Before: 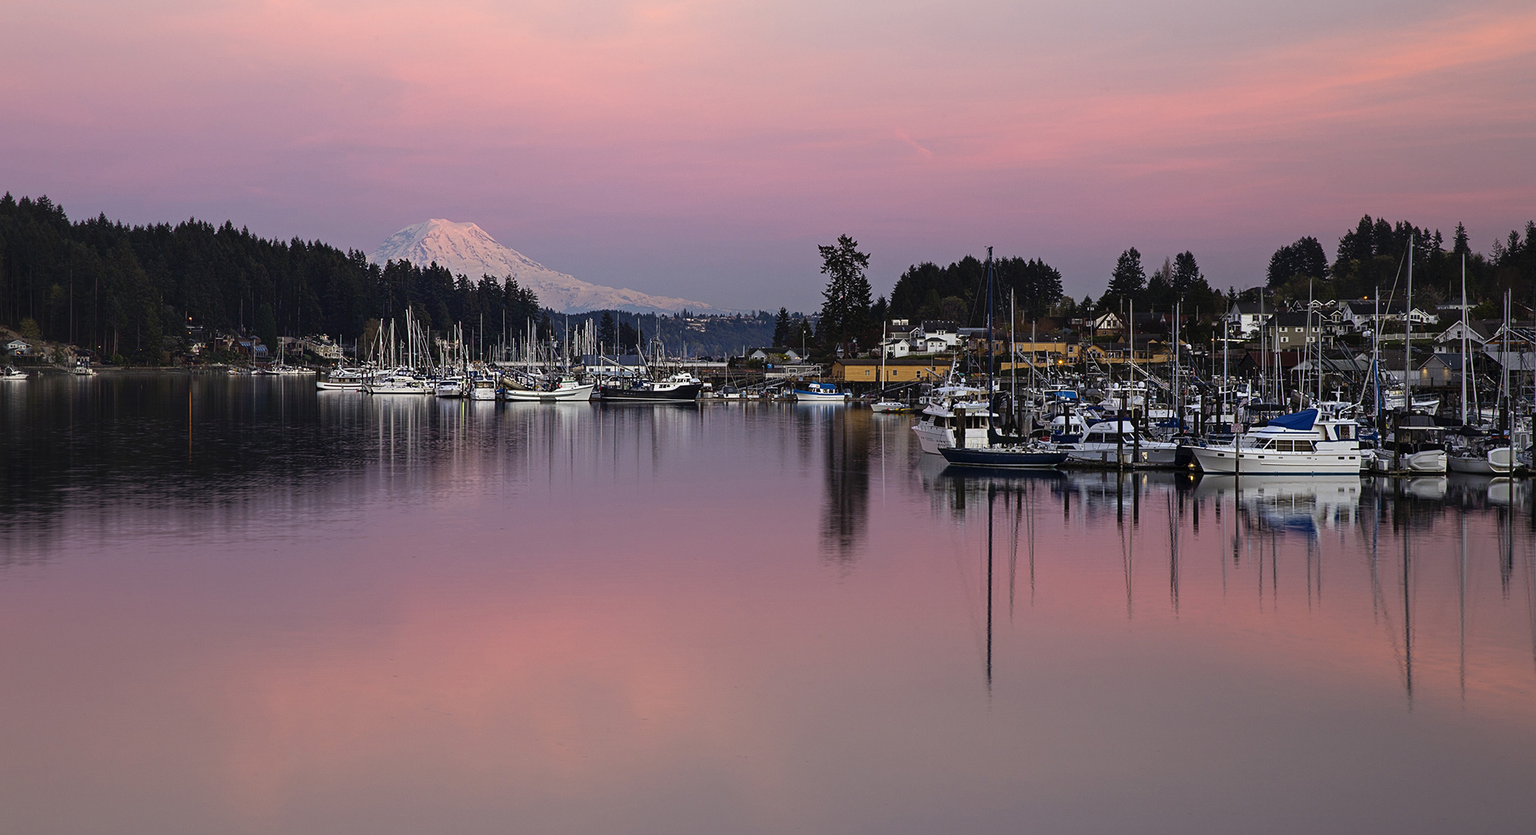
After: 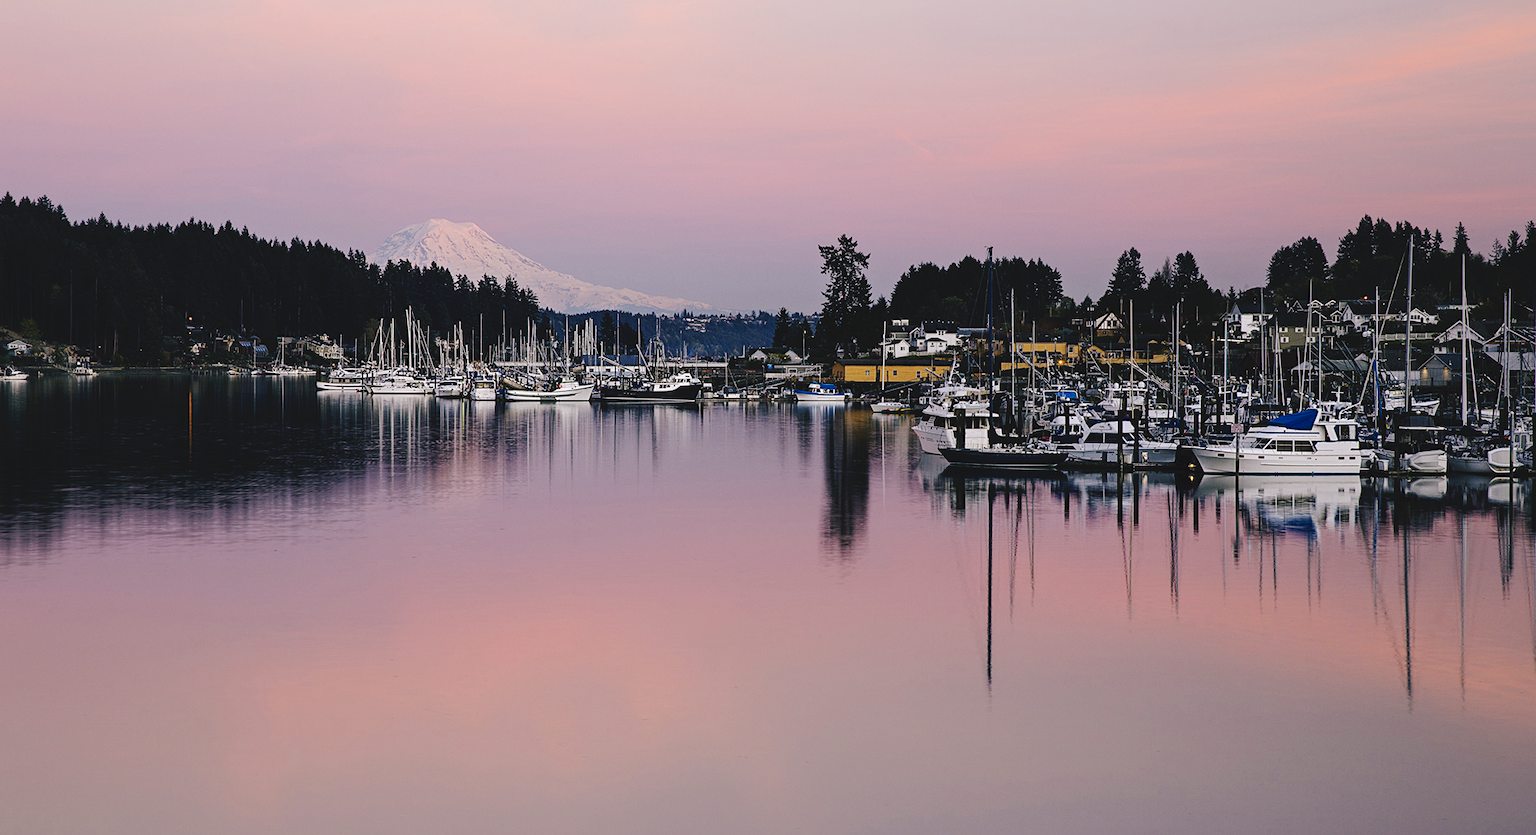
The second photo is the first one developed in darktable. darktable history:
tone curve: curves: ch0 [(0, 0) (0.003, 0.057) (0.011, 0.061) (0.025, 0.065) (0.044, 0.075) (0.069, 0.082) (0.1, 0.09) (0.136, 0.102) (0.177, 0.145) (0.224, 0.195) (0.277, 0.27) (0.335, 0.374) (0.399, 0.486) (0.468, 0.578) (0.543, 0.652) (0.623, 0.717) (0.709, 0.778) (0.801, 0.837) (0.898, 0.909) (1, 1)], preserve colors none
color look up table: target L [93.74, 92.75, 90.62, 87.77, 84, 79.69, 69.67, 71.98, 53.63, 56.52, 52.36, 43.55, 33.72, 200.71, 88.24, 82.08, 69.01, 60.86, 60.13, 58.89, 51.44, 42.27, 40.37, 33.59, 24.44, 16.08, 7.88, 78.47, 81.72, 74.52, 69.27, 54.48, 55.32, 51.41, 49.94, 45.18, 40.35, 35.94, 36.26, 29.62, 31.71, 20.98, 12.19, 12.09, 91.01, 86.02, 60.31, 50.23, 26.51], target a [-14.29, -18.88, -11.09, -23.77, -36.47, -4.948, -12.56, -28.37, -41.89, -26.14, -5.035, -28.04, -18.59, 0, 7.188, 4.096, 7.793, 38.04, 39.28, 58.14, 68.15, 26.35, -0.981, 39.19, 27.22, 0.986, 23.65, 10.46, 30.39, 21.04, 51.69, 17.66, 61.25, 69.36, 2.59, 41.37, 8.415, -0.75, 40.87, 36.64, 23.85, -4.035, 25.53, 28.74, -21.37, -10.54, -12.5, -20.16, -12.52], target b [27.98, 45.17, 8.061, 9.628, 26.96, 1.153, 48.04, 15.49, 26.44, 4.156, 21.31, 22.22, 16.2, -0.001, 15.34, 73.62, 40.64, 33.12, 56.38, 25.81, 51.62, 21.46, 33.37, 11.81, 34.24, 19.74, -0.36, -5.149, -17.56, -27.54, -35.35, -28.6, -19.43, 12.78, 0.466, 2.492, -59.54, -17.63, -55.03, -12.97, -73.78, -2.835, -23.66, -40.16, -8.017, -15.48, -46.06, -17.85, -3.71], num patches 49
